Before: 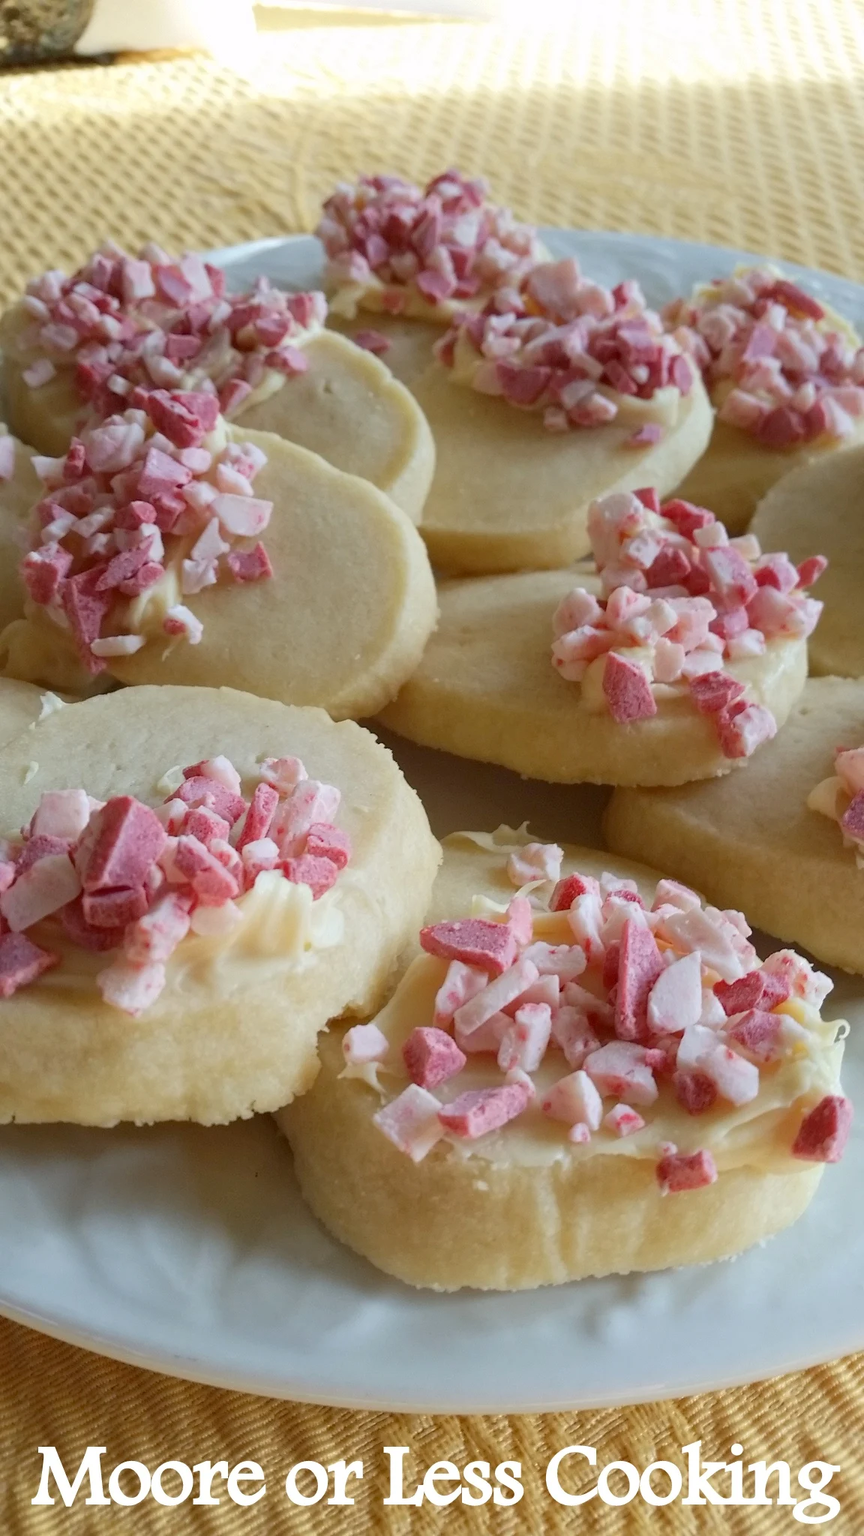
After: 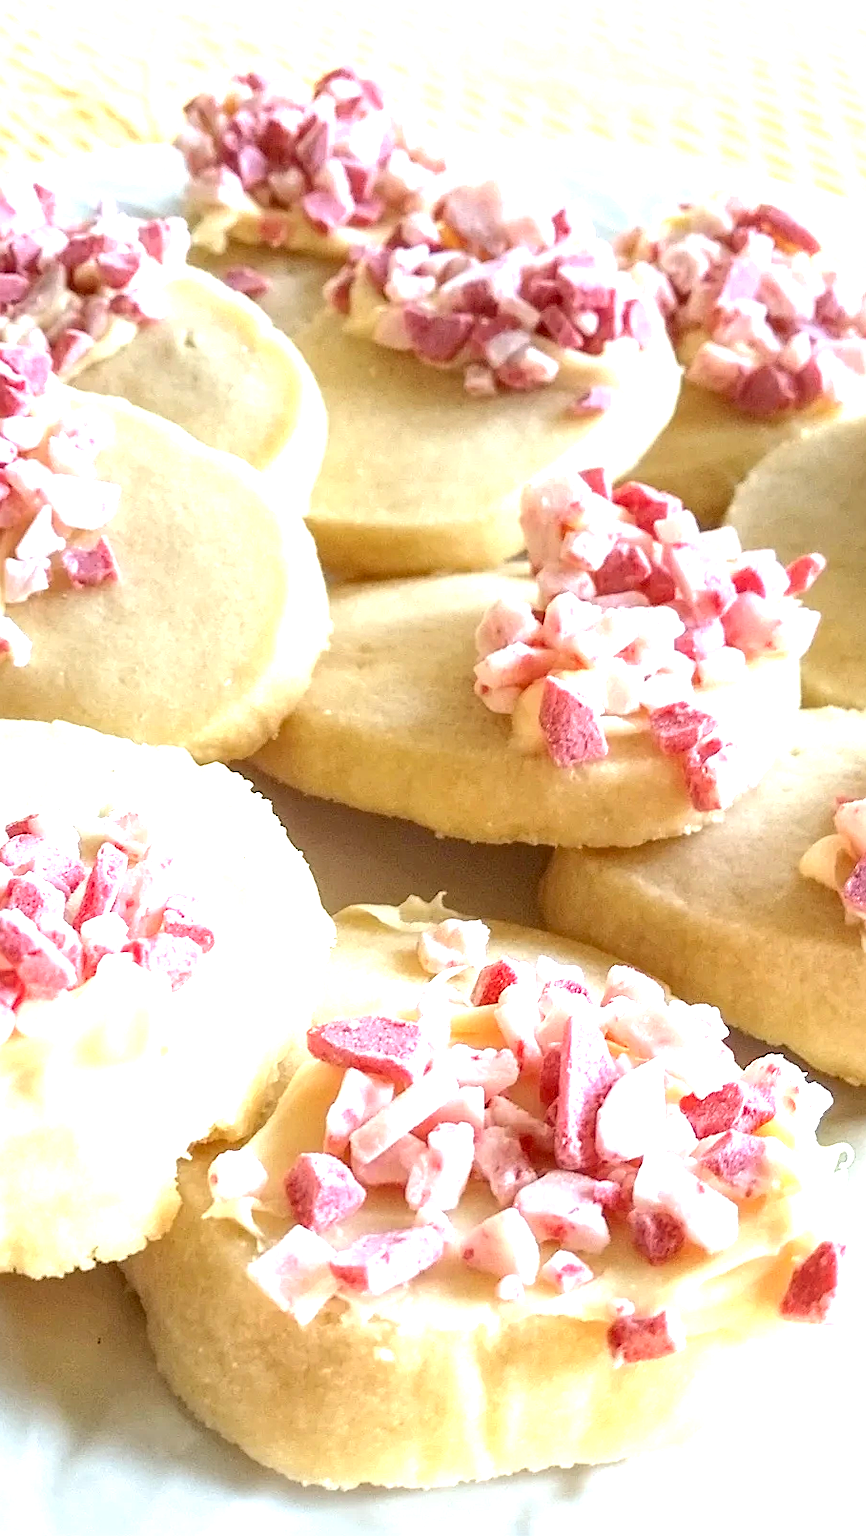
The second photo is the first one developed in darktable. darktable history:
exposure: black level correction 0, exposure 1.683 EV, compensate highlight preservation false
crop and rotate: left 20.669%, top 7.821%, right 0.423%, bottom 13.498%
sharpen: on, module defaults
local contrast: detail 130%
